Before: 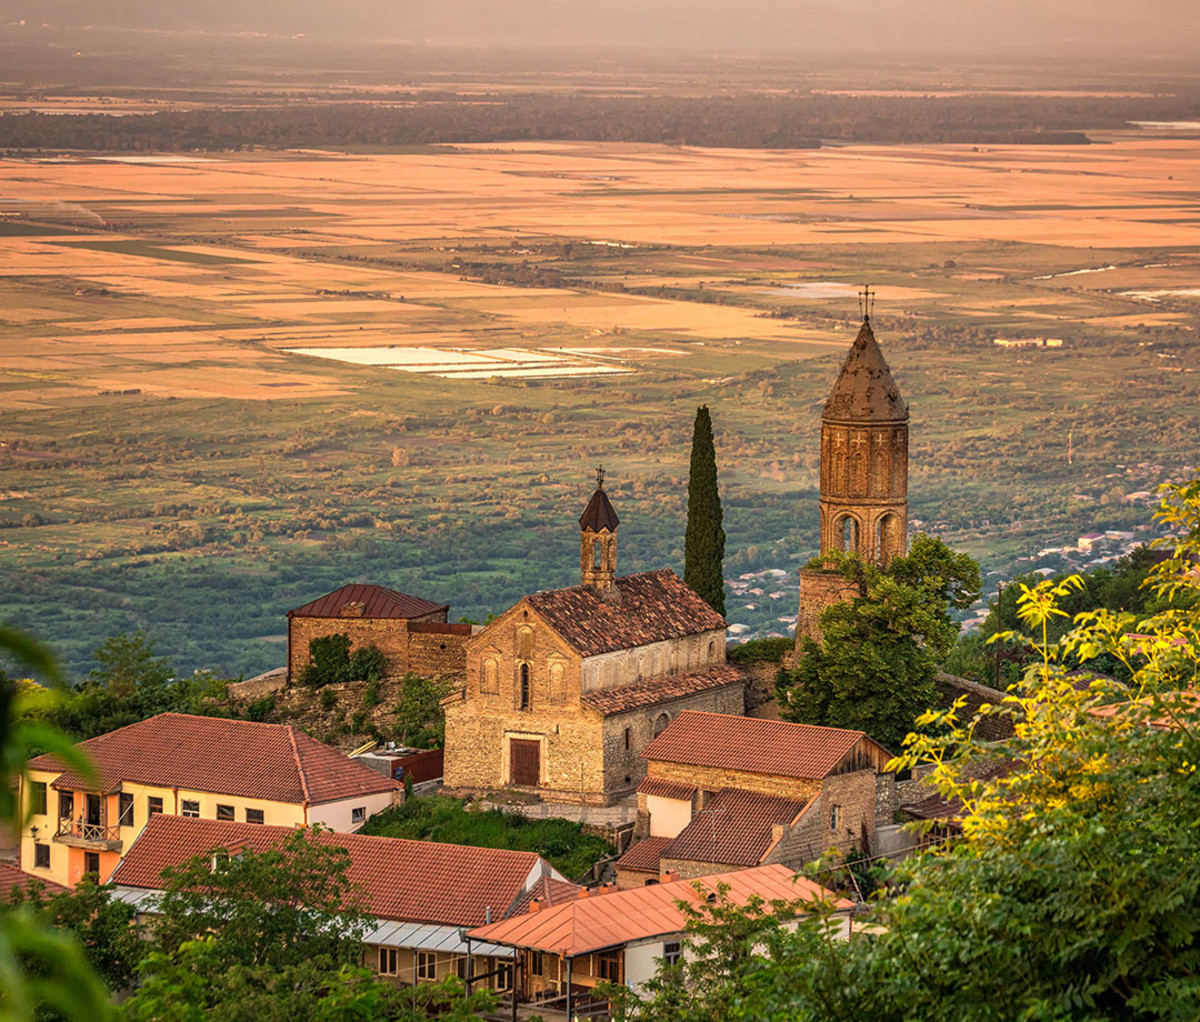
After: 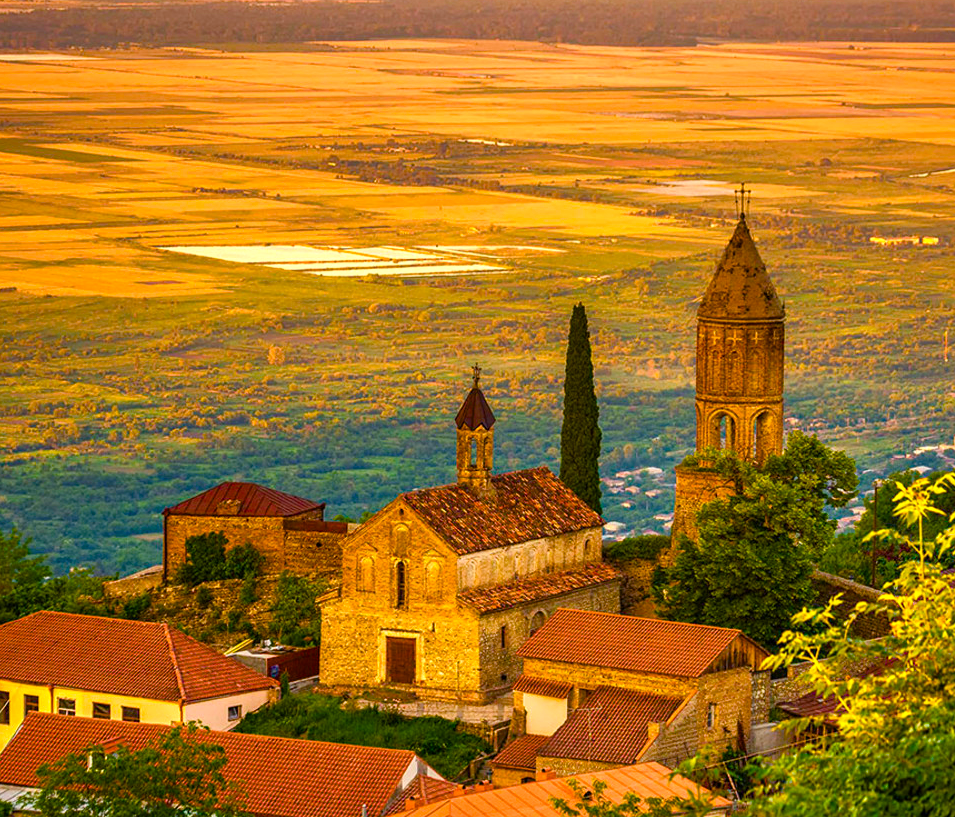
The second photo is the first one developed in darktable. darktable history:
color balance rgb: highlights gain › luminance 14.519%, linear chroma grading › global chroma 25.46%, perceptual saturation grading › global saturation 20%, perceptual saturation grading › highlights -25.741%, perceptual saturation grading › shadows 49.965%, global vibrance 50.234%
crop and rotate: left 10.401%, top 10.005%, right 9.98%, bottom 10.003%
